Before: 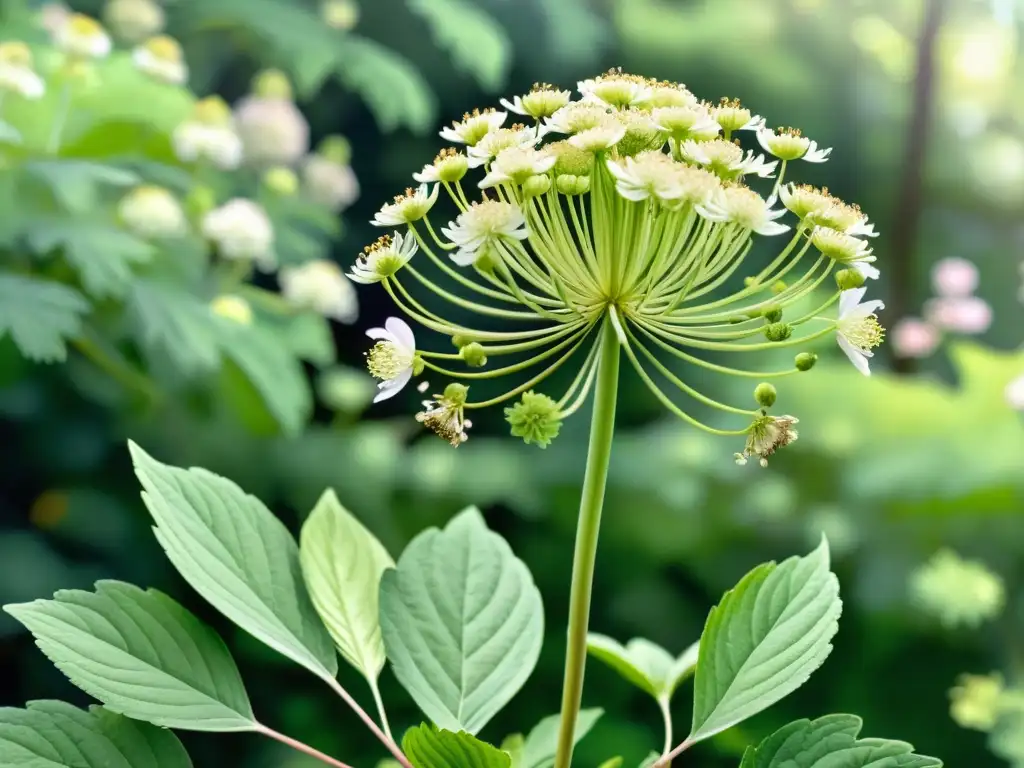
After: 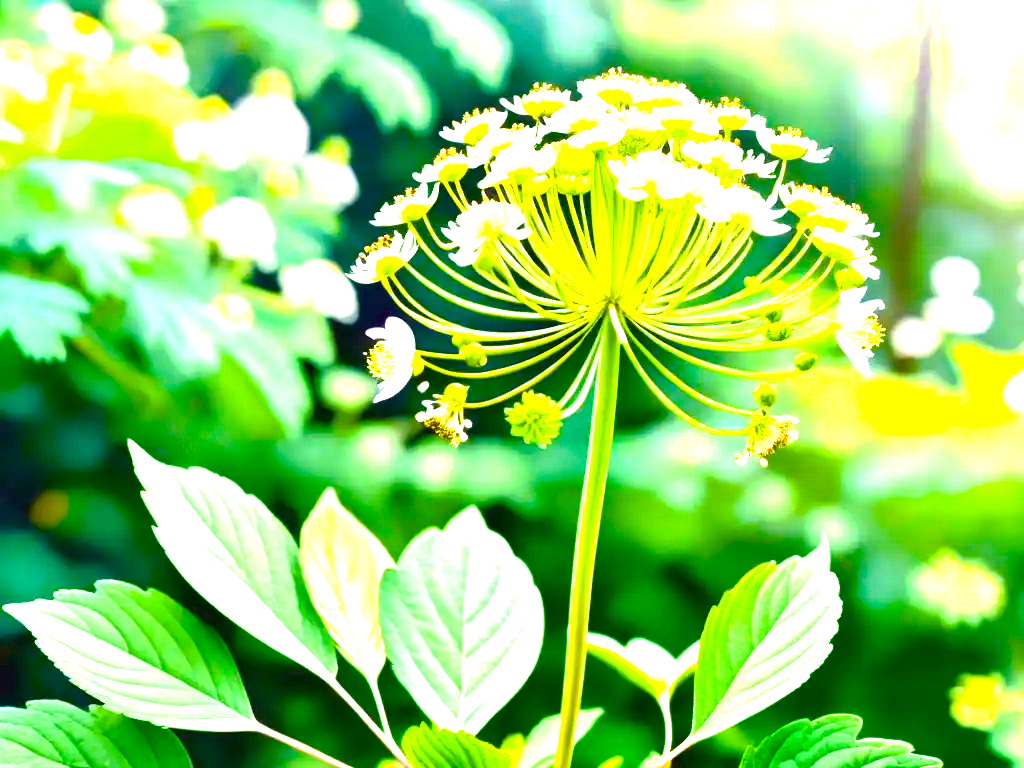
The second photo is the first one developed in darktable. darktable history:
color balance rgb: linear chroma grading › shadows 10%, linear chroma grading › highlights 10%, linear chroma grading › global chroma 15%, linear chroma grading › mid-tones 15%, perceptual saturation grading › global saturation 40%, perceptual saturation grading › highlights -25%, perceptual saturation grading › mid-tones 35%, perceptual saturation grading › shadows 35%, perceptual brilliance grading › global brilliance 11.29%, global vibrance 11.29%
exposure: black level correction 0, exposure 1.5 EV, compensate exposure bias true, compensate highlight preservation false
